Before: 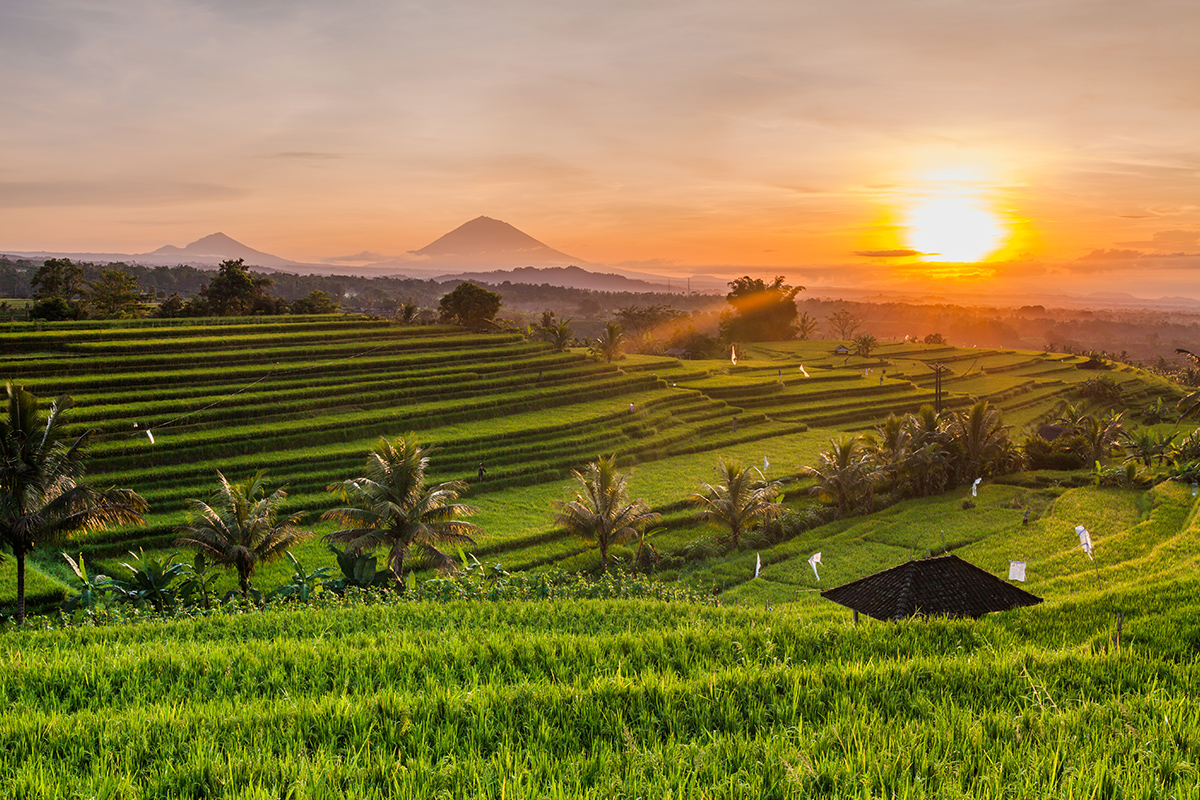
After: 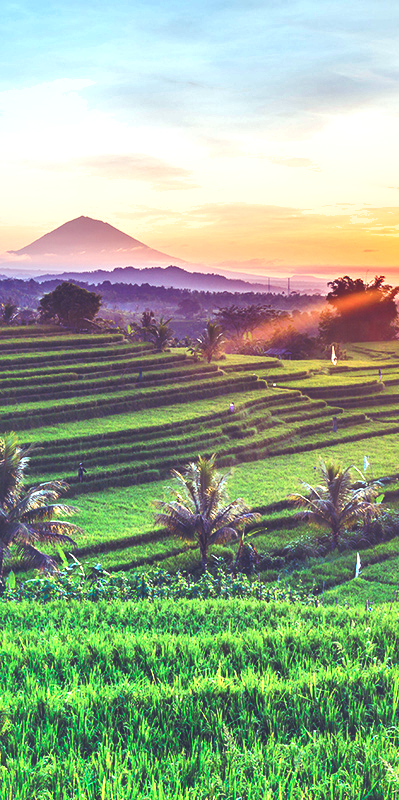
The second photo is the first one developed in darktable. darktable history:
local contrast: mode bilateral grid, contrast 25, coarseness 60, detail 151%, midtone range 0.2
crop: left 33.36%, right 33.36%
levels: levels [0.036, 0.364, 0.827]
rgb curve: curves: ch0 [(0, 0.186) (0.314, 0.284) (0.576, 0.466) (0.805, 0.691) (0.936, 0.886)]; ch1 [(0, 0.186) (0.314, 0.284) (0.581, 0.534) (0.771, 0.746) (0.936, 0.958)]; ch2 [(0, 0.216) (0.275, 0.39) (1, 1)], mode RGB, independent channels, compensate middle gray true, preserve colors none
tone curve: curves: ch0 [(0, 0) (0.003, 0.016) (0.011, 0.016) (0.025, 0.016) (0.044, 0.017) (0.069, 0.026) (0.1, 0.044) (0.136, 0.074) (0.177, 0.121) (0.224, 0.183) (0.277, 0.248) (0.335, 0.326) (0.399, 0.413) (0.468, 0.511) (0.543, 0.612) (0.623, 0.717) (0.709, 0.818) (0.801, 0.911) (0.898, 0.979) (1, 1)], preserve colors none
shadows and highlights: shadows 60, soften with gaussian
